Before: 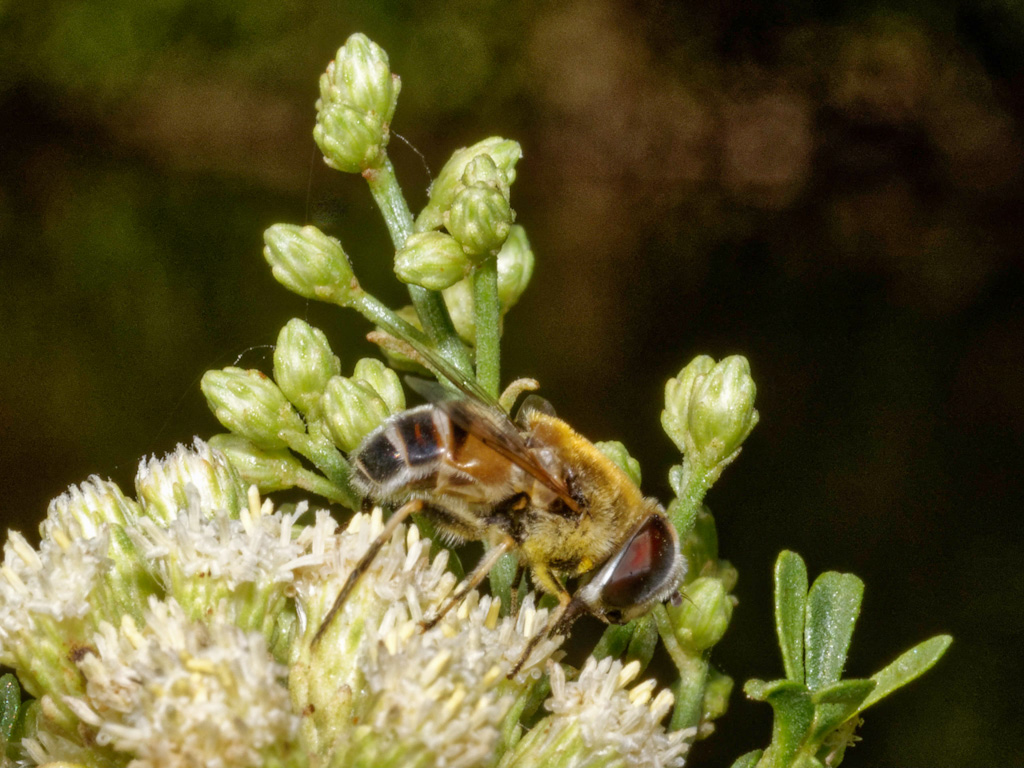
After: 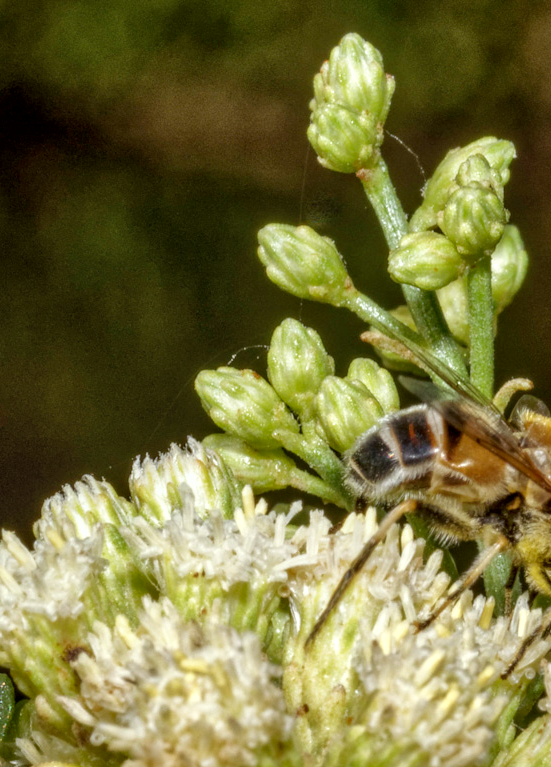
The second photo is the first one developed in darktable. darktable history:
color correction: highlights a* -2.68, highlights b* 2.57
local contrast: detail 130%
crop: left 0.587%, right 45.588%, bottom 0.086%
